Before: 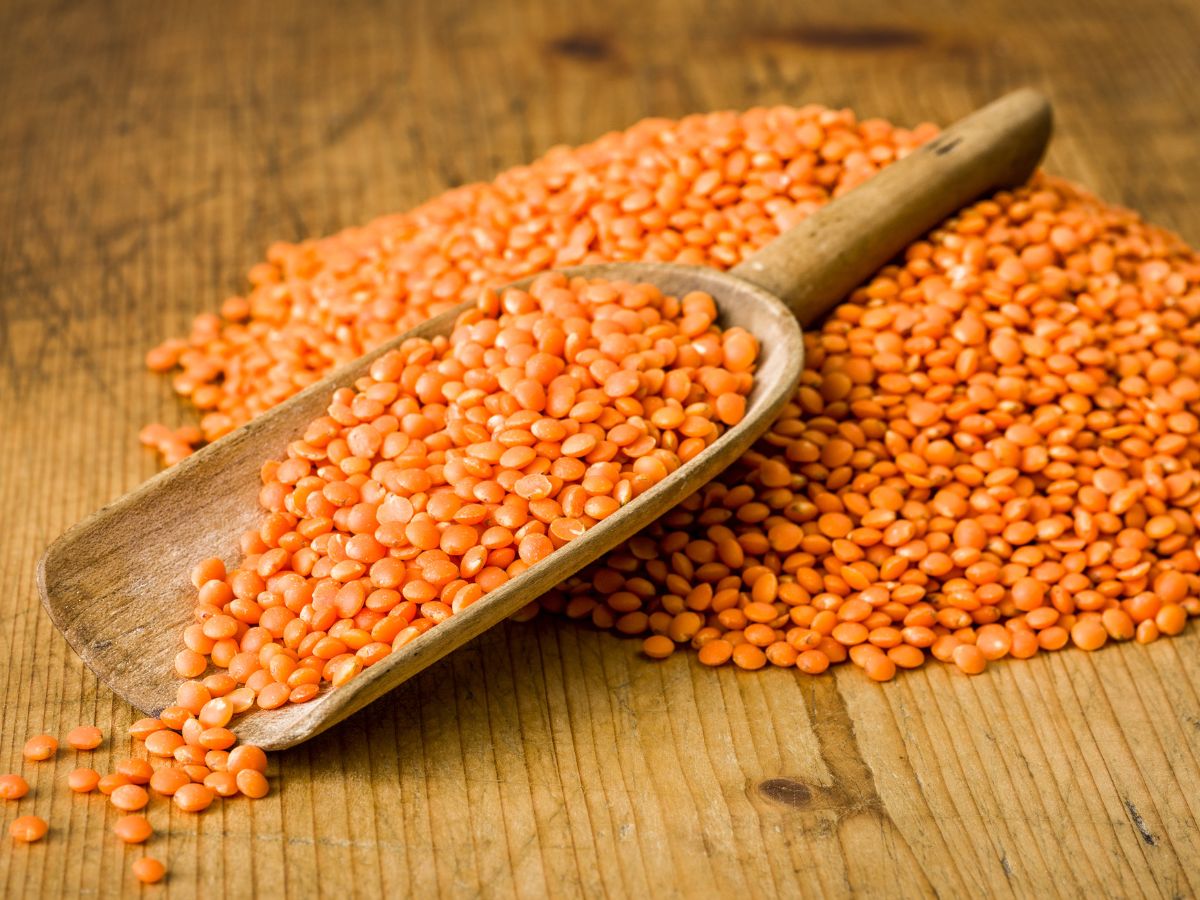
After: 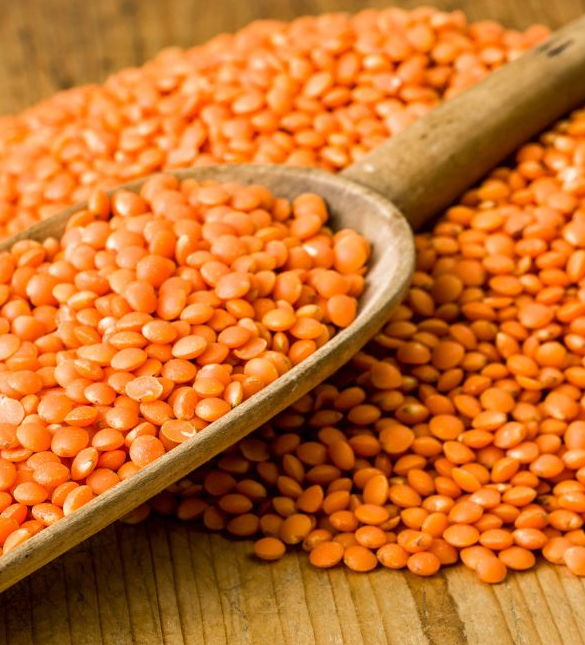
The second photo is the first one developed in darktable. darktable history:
crop: left 32.471%, top 10.92%, right 18.709%, bottom 17.32%
